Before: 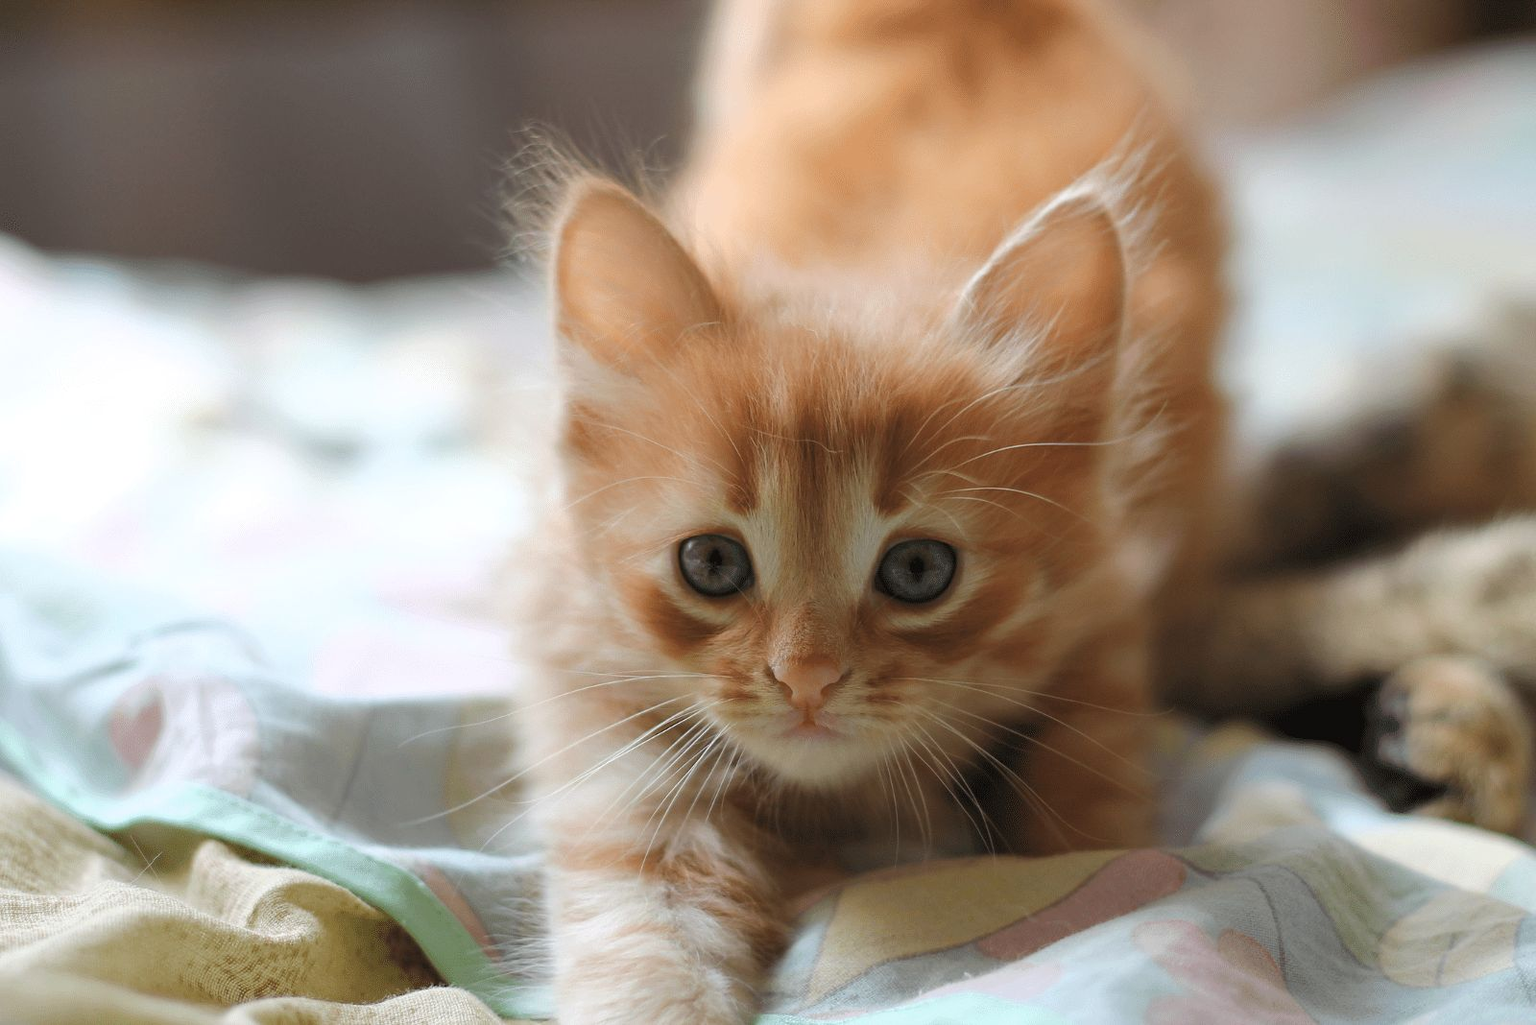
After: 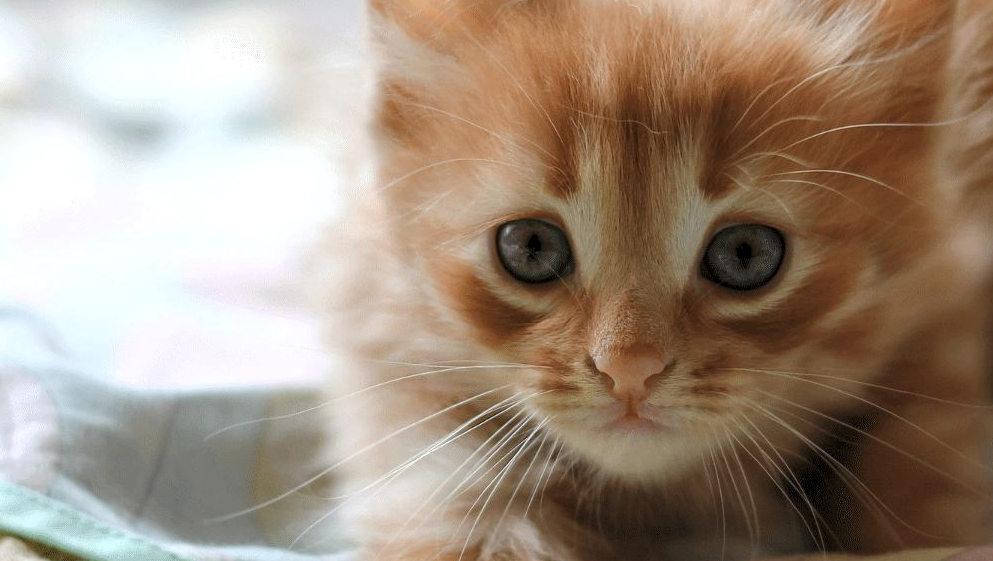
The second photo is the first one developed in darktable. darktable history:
local contrast: on, module defaults
crop: left 13.197%, top 31.66%, right 24.738%, bottom 15.798%
